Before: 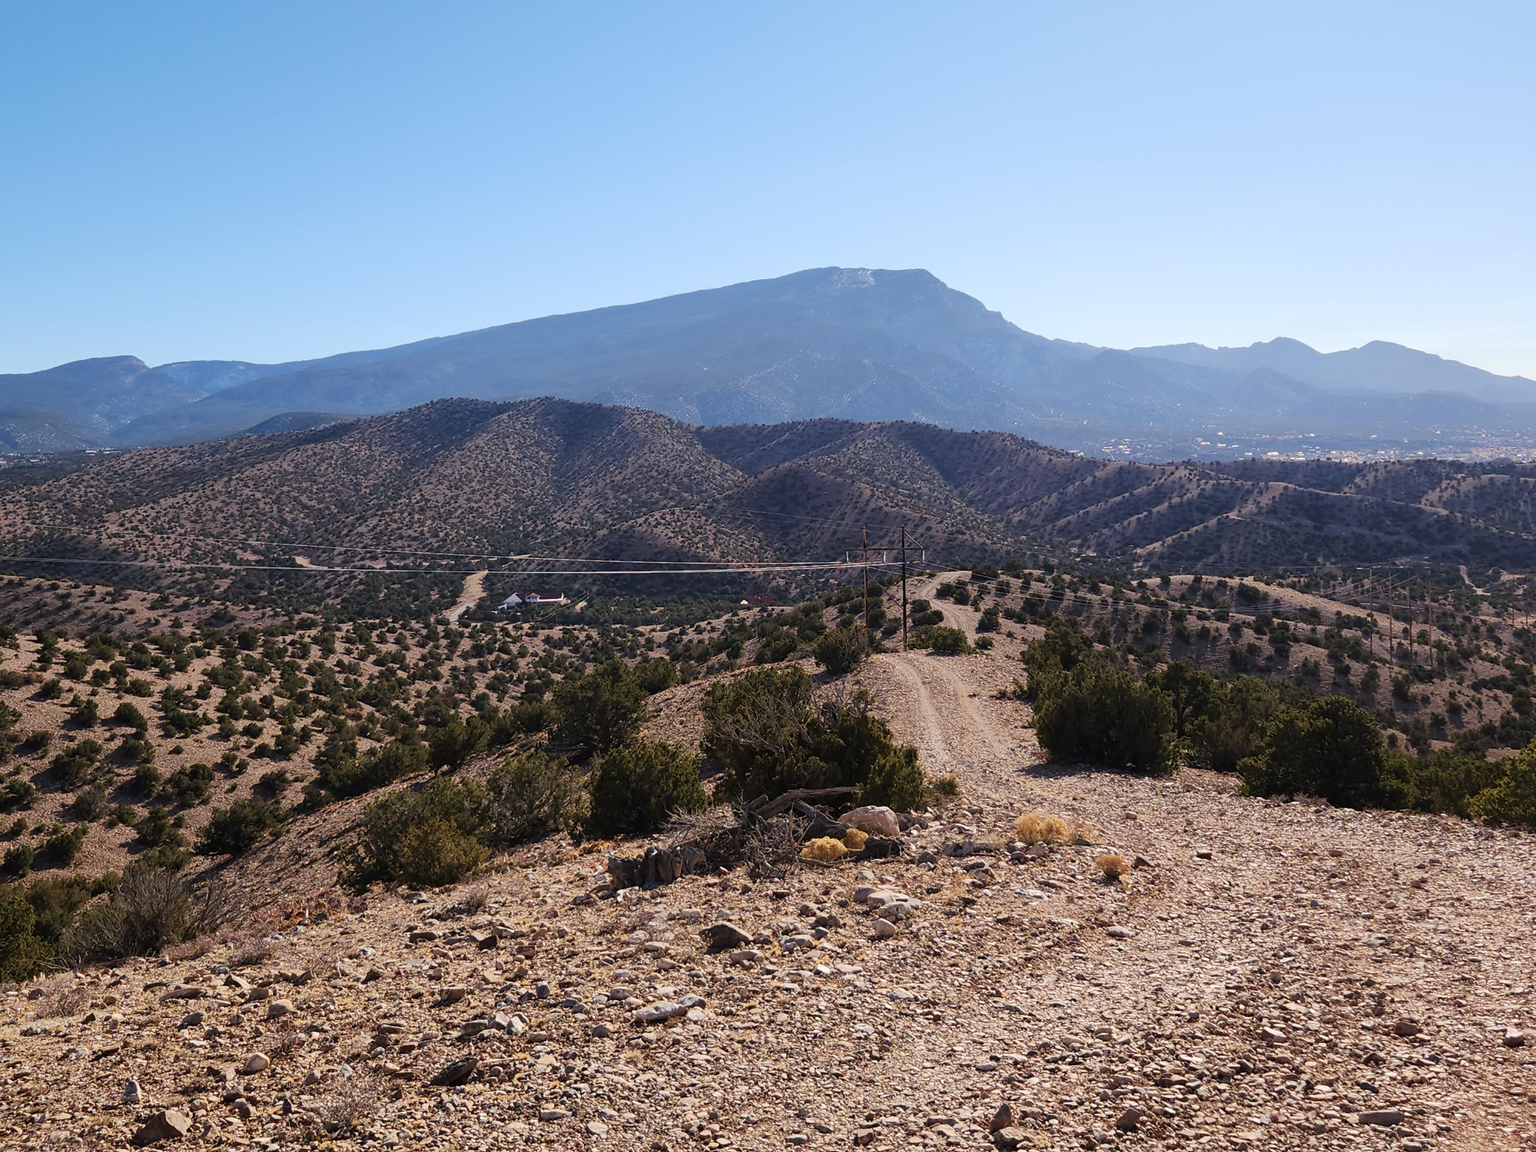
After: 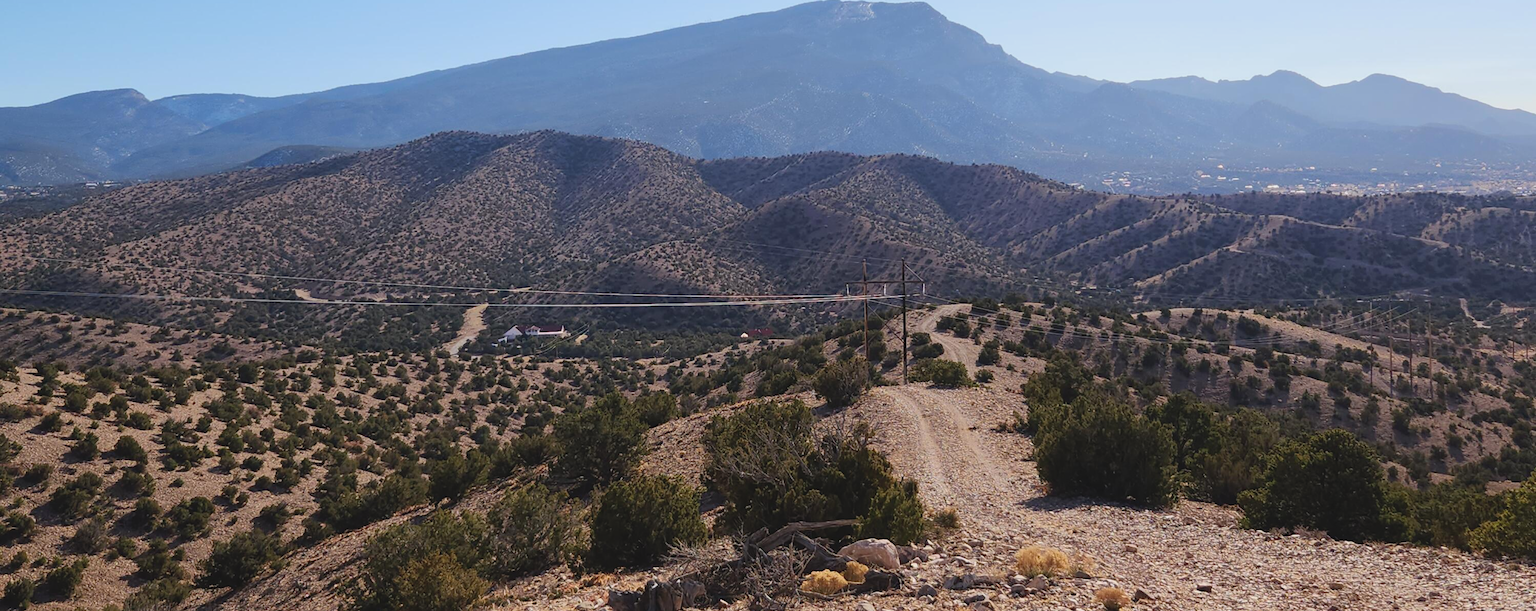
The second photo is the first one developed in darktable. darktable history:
crop and rotate: top 23.238%, bottom 23.688%
contrast brightness saturation: contrast -0.114
